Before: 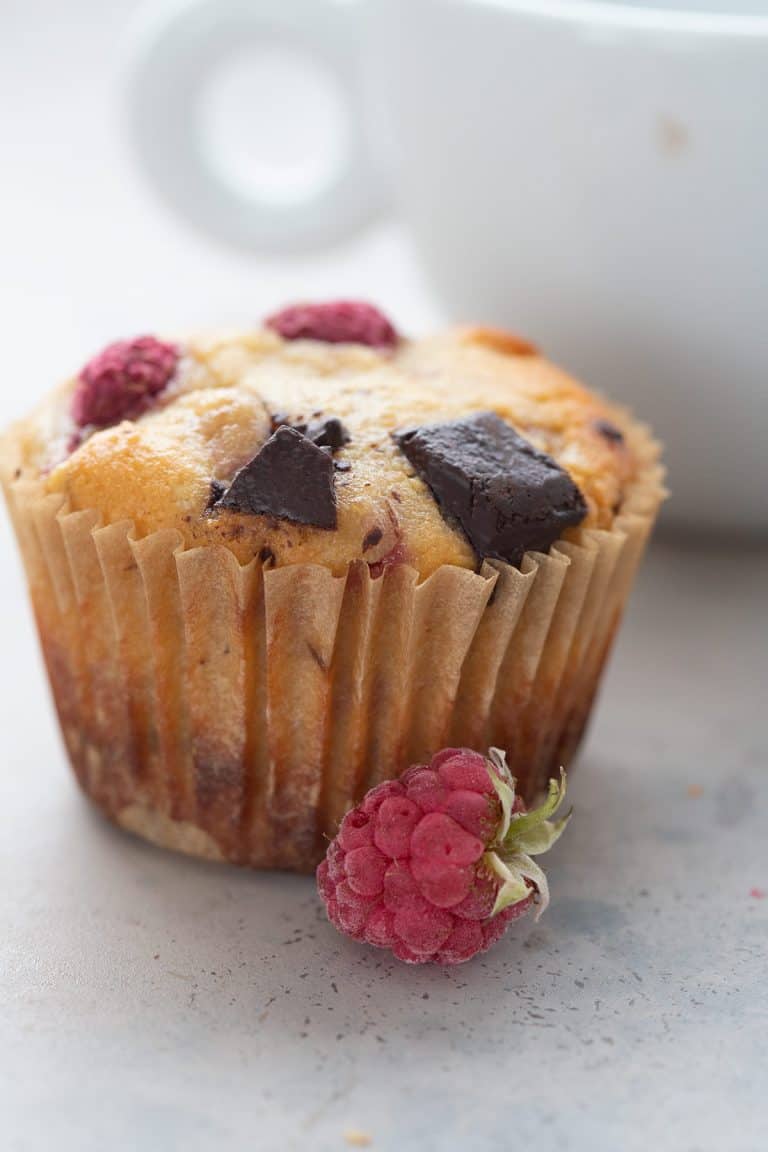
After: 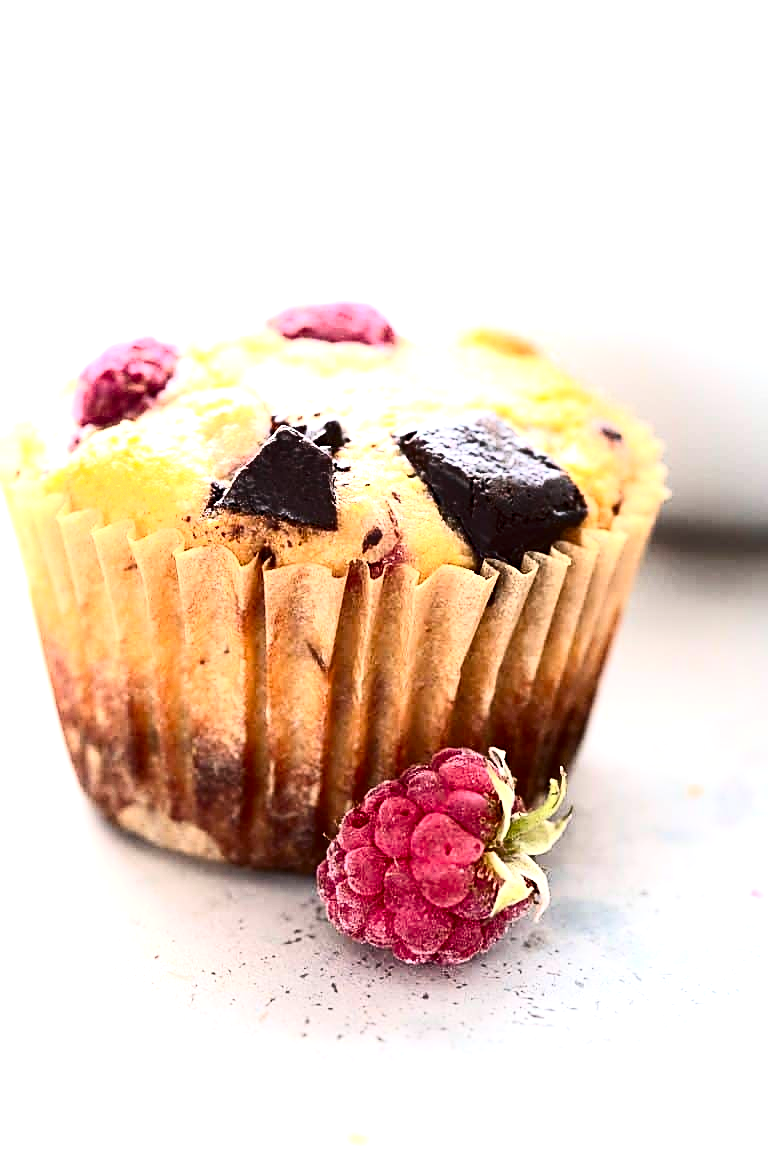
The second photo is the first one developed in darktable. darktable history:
contrast brightness saturation: contrast 0.405, brightness 0.053, saturation 0.253
shadows and highlights: shadows -13.33, white point adjustment 4, highlights 27.75, shadows color adjustment 97.98%, highlights color adjustment 58.04%
sharpen: amount 0.596
tone equalizer: -8 EV -1.12 EV, -7 EV -1.04 EV, -6 EV -0.849 EV, -5 EV -0.553 EV, -3 EV 0.576 EV, -2 EV 0.874 EV, -1 EV 1.01 EV, +0 EV 1.06 EV, mask exposure compensation -0.502 EV
